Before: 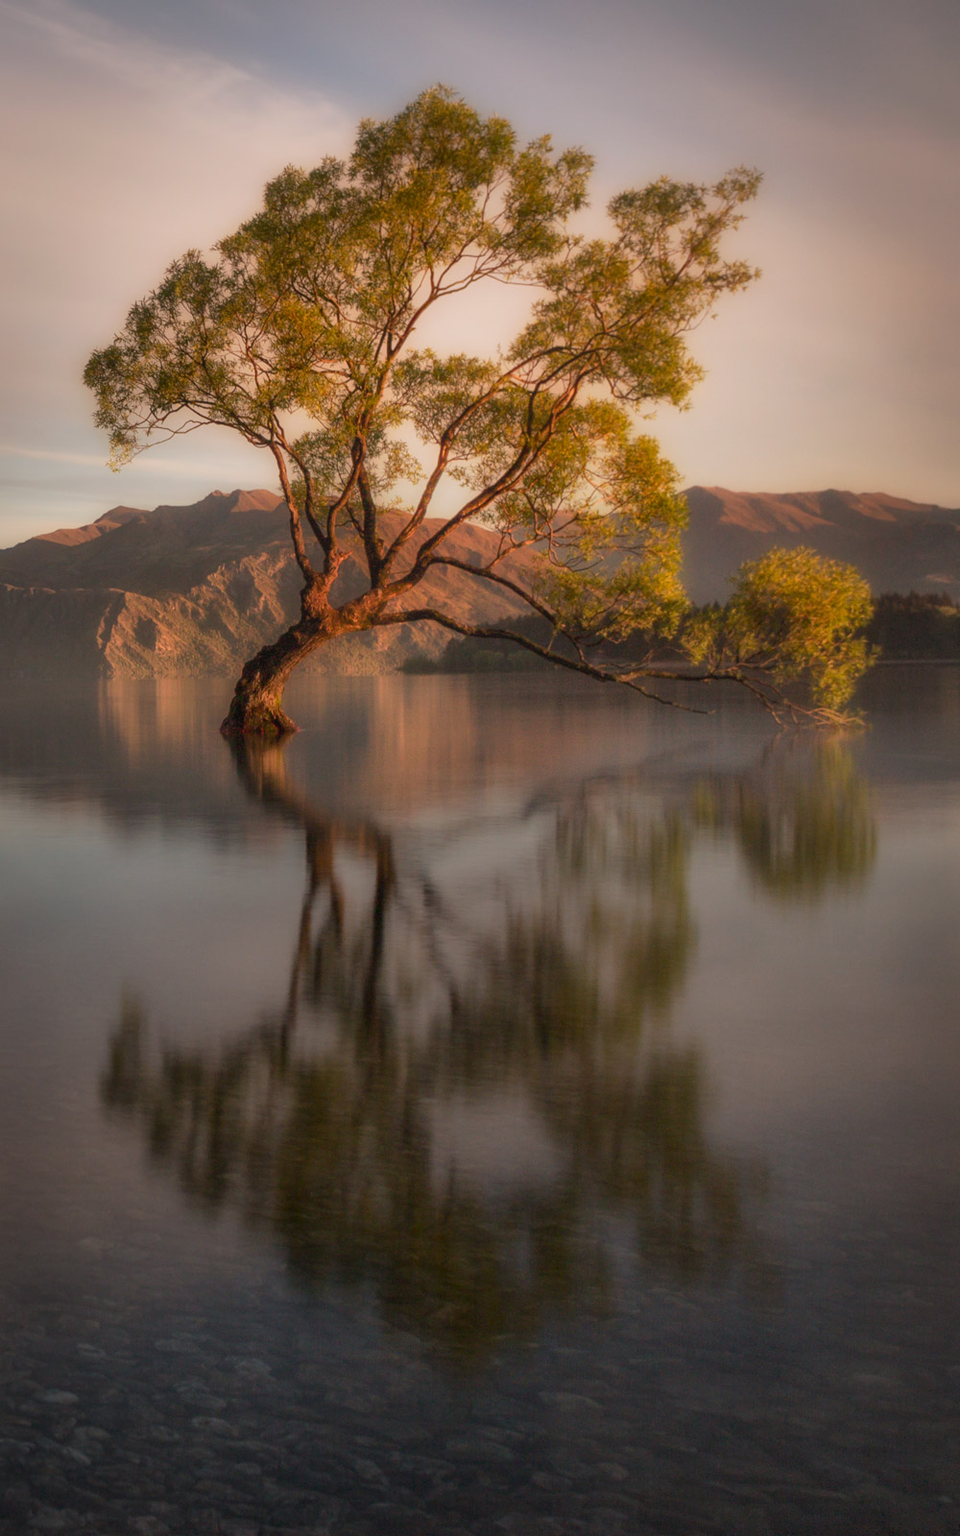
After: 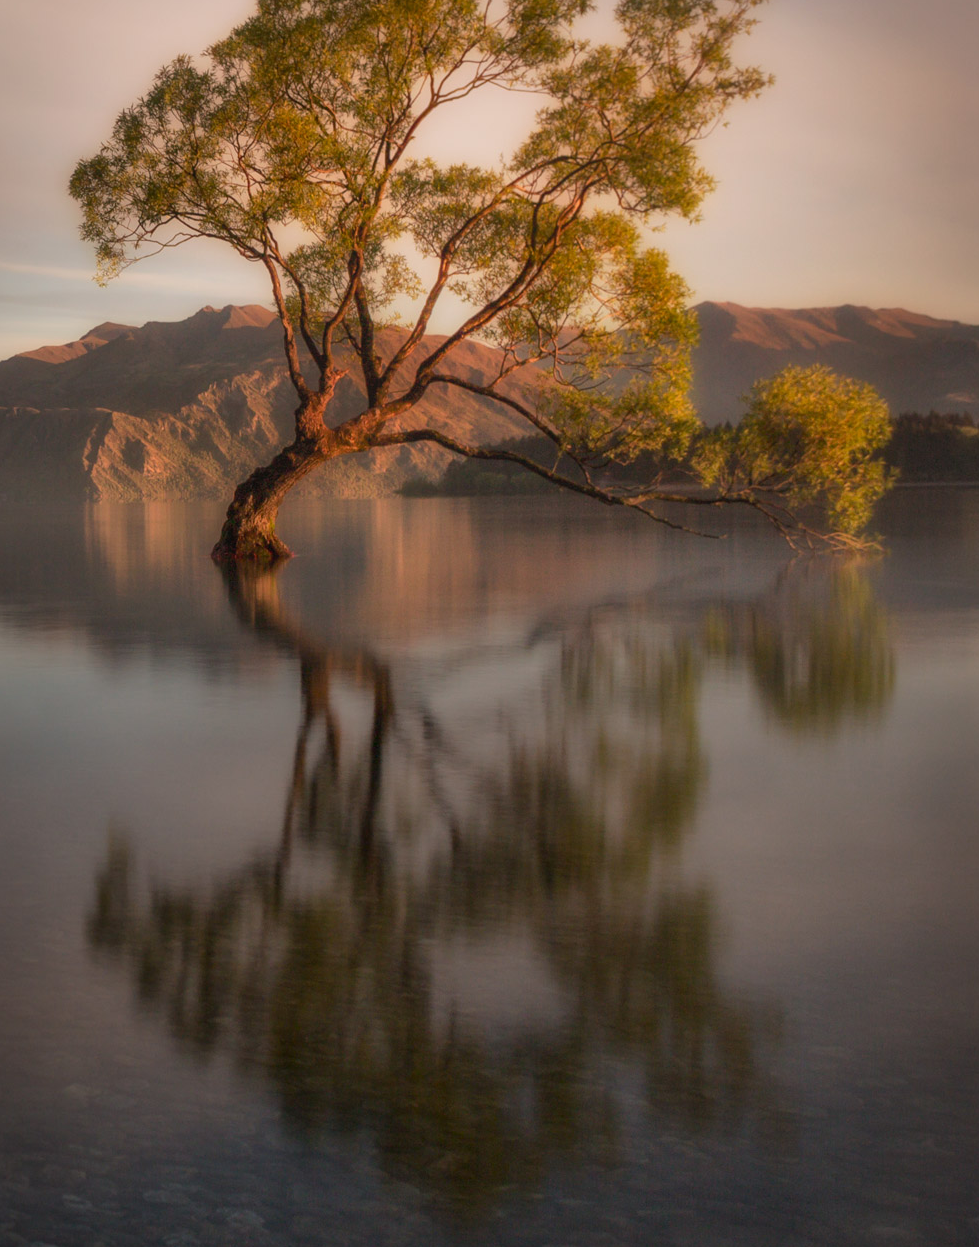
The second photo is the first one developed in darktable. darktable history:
crop and rotate: left 1.814%, top 12.818%, right 0.25%, bottom 9.225%
